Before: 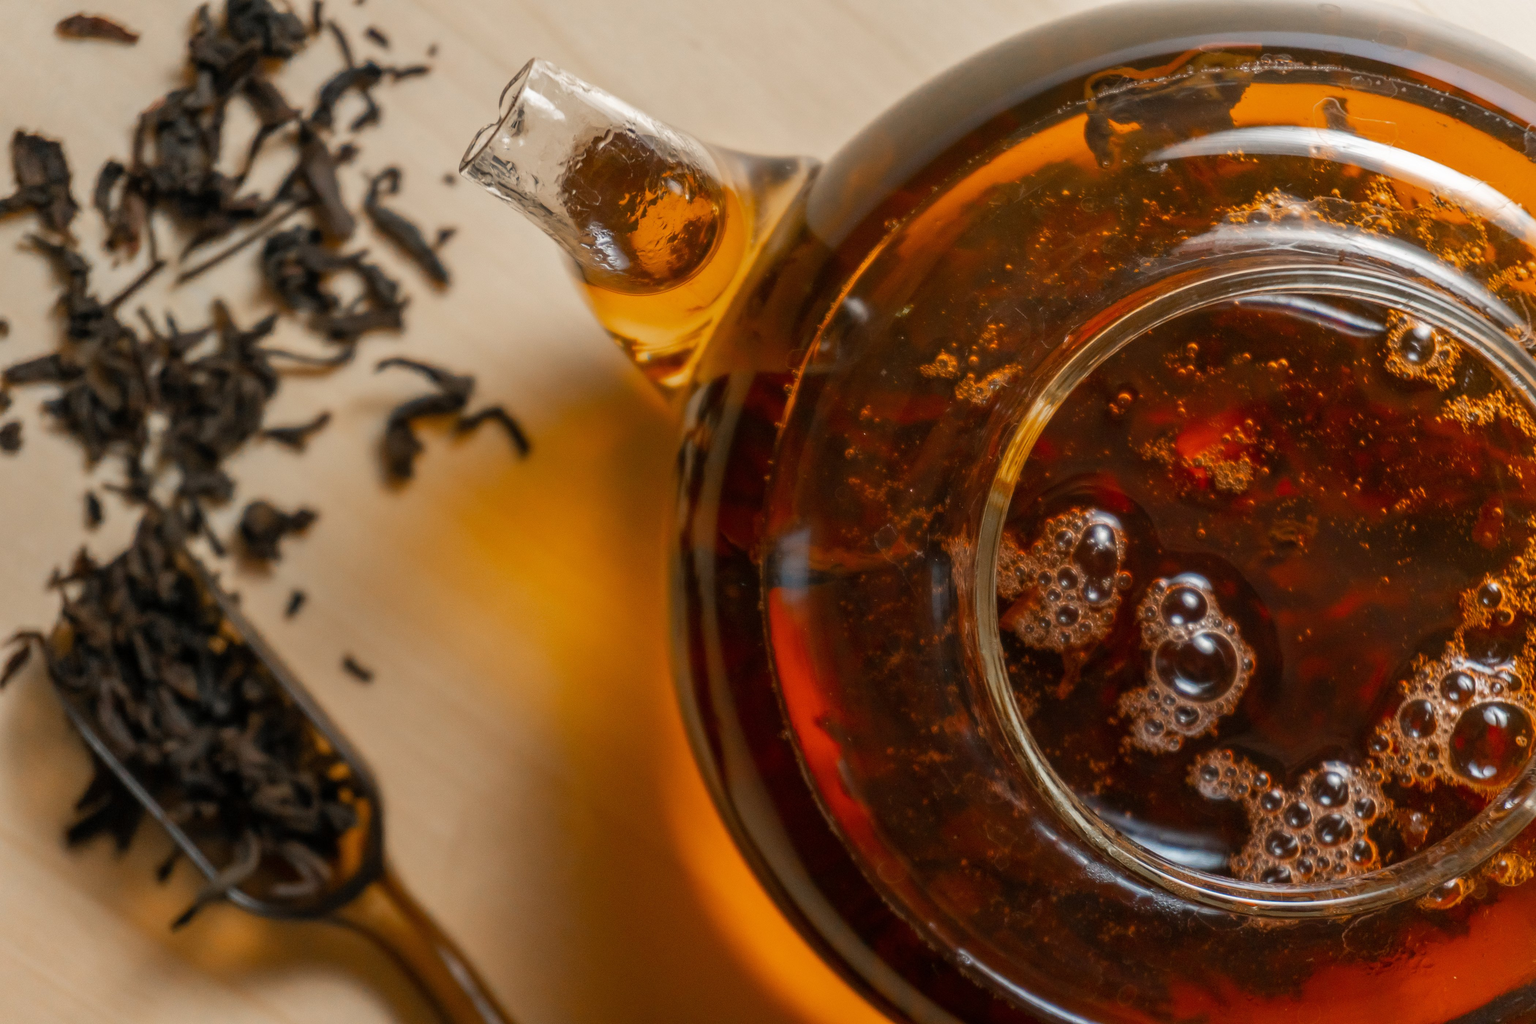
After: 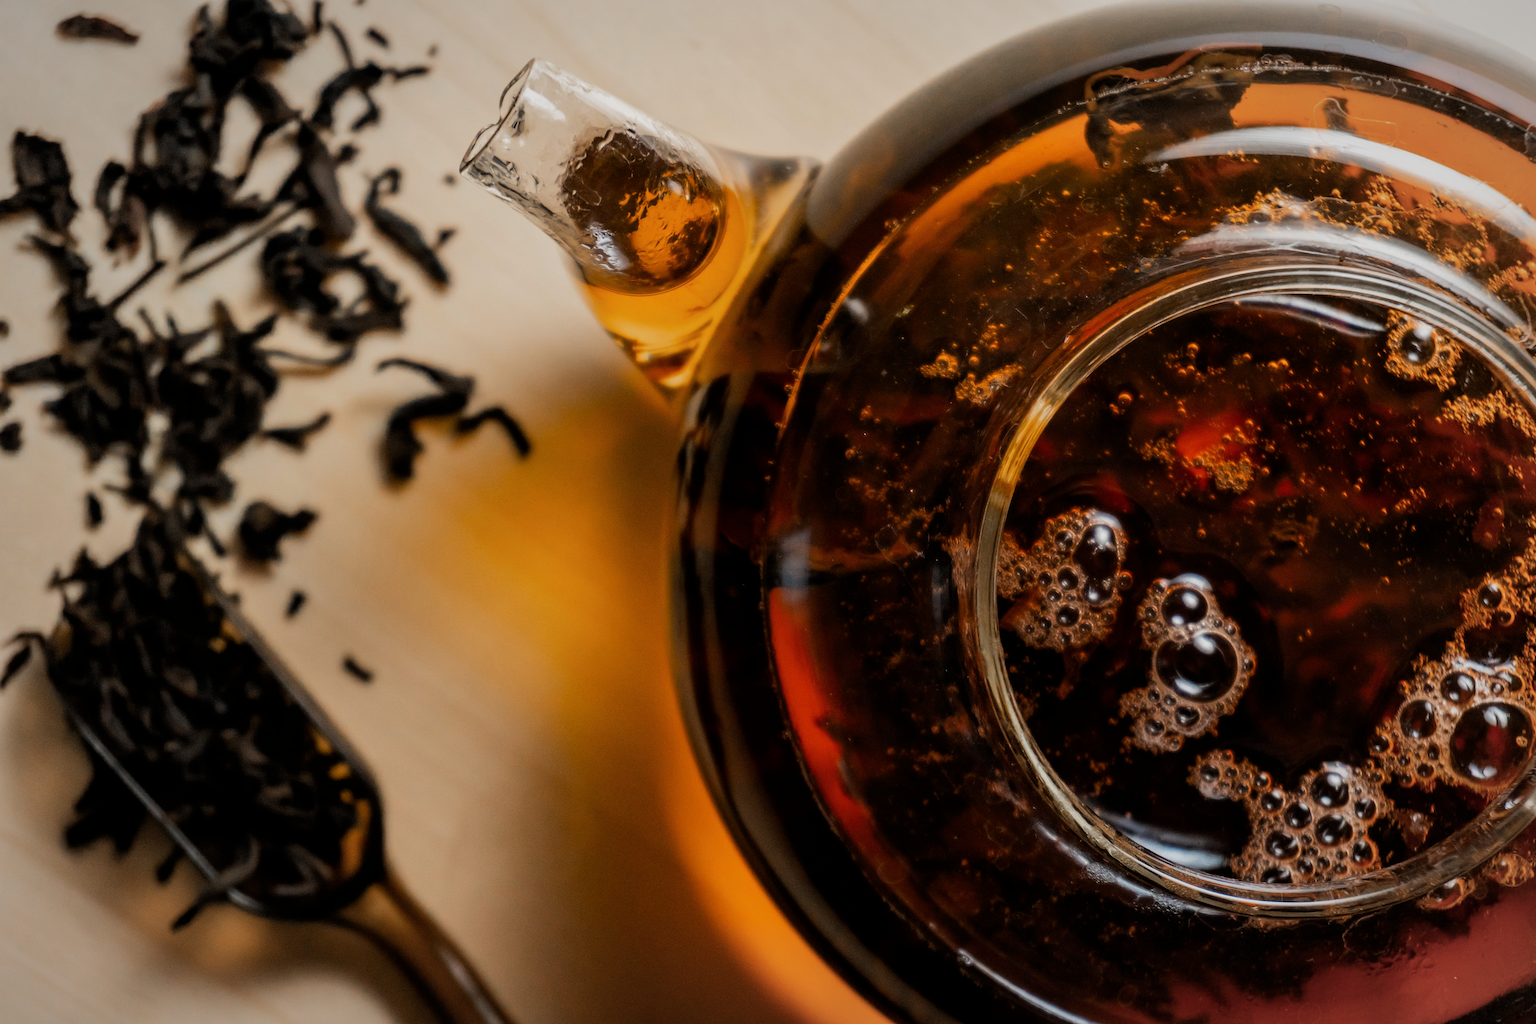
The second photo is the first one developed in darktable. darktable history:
filmic rgb: black relative exposure -5 EV, hardness 2.88, contrast 1.3, highlights saturation mix -30%
vignetting: fall-off radius 100%, width/height ratio 1.337
